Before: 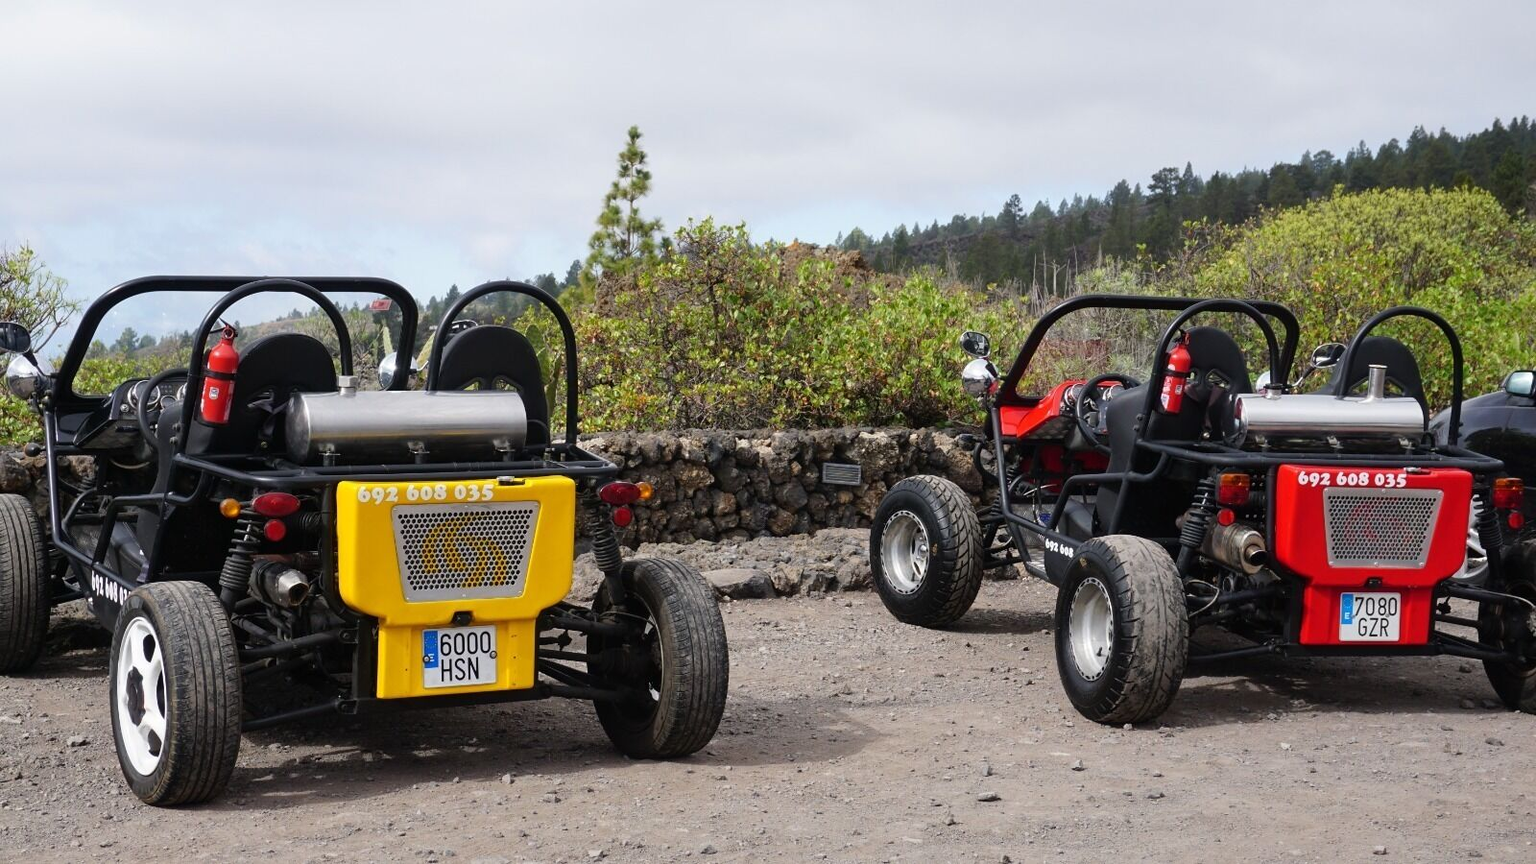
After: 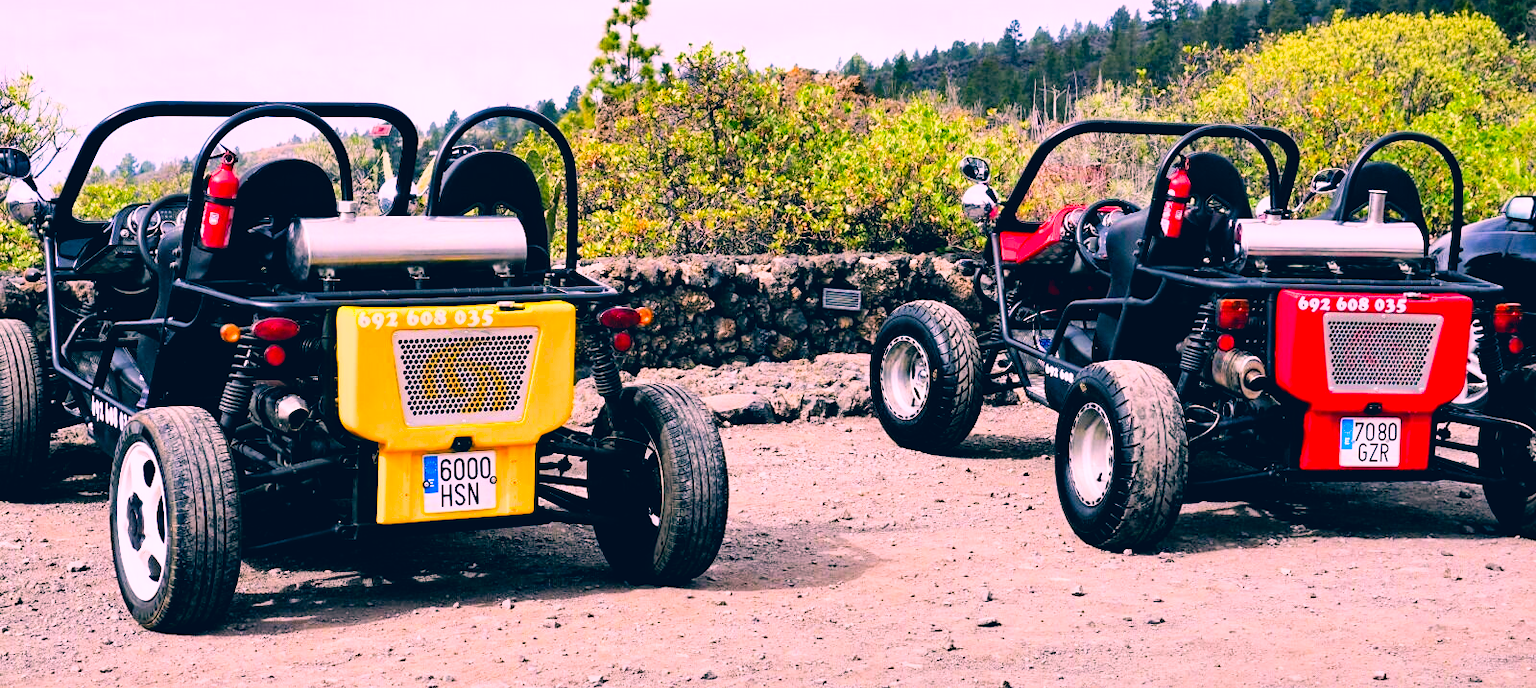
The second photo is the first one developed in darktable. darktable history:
exposure: black level correction 0.001, exposure 0.961 EV, compensate highlight preservation false
color correction: highlights a* 16.37, highlights b* 0.189, shadows a* -15.11, shadows b* -13.81, saturation 1.46
filmic rgb: black relative exposure -5.05 EV, white relative exposure 3.99 EV, hardness 2.88, contrast 1.297, highlights saturation mix -30.18%
crop and rotate: top 20.321%
shadows and highlights: radius 173.86, shadows 27.63, white point adjustment 3.08, highlights -68.5, soften with gaussian
haze removal: strength 0.282, distance 0.244, compatibility mode true, adaptive false
contrast brightness saturation: contrast 0.1, brightness 0.039, saturation 0.094
